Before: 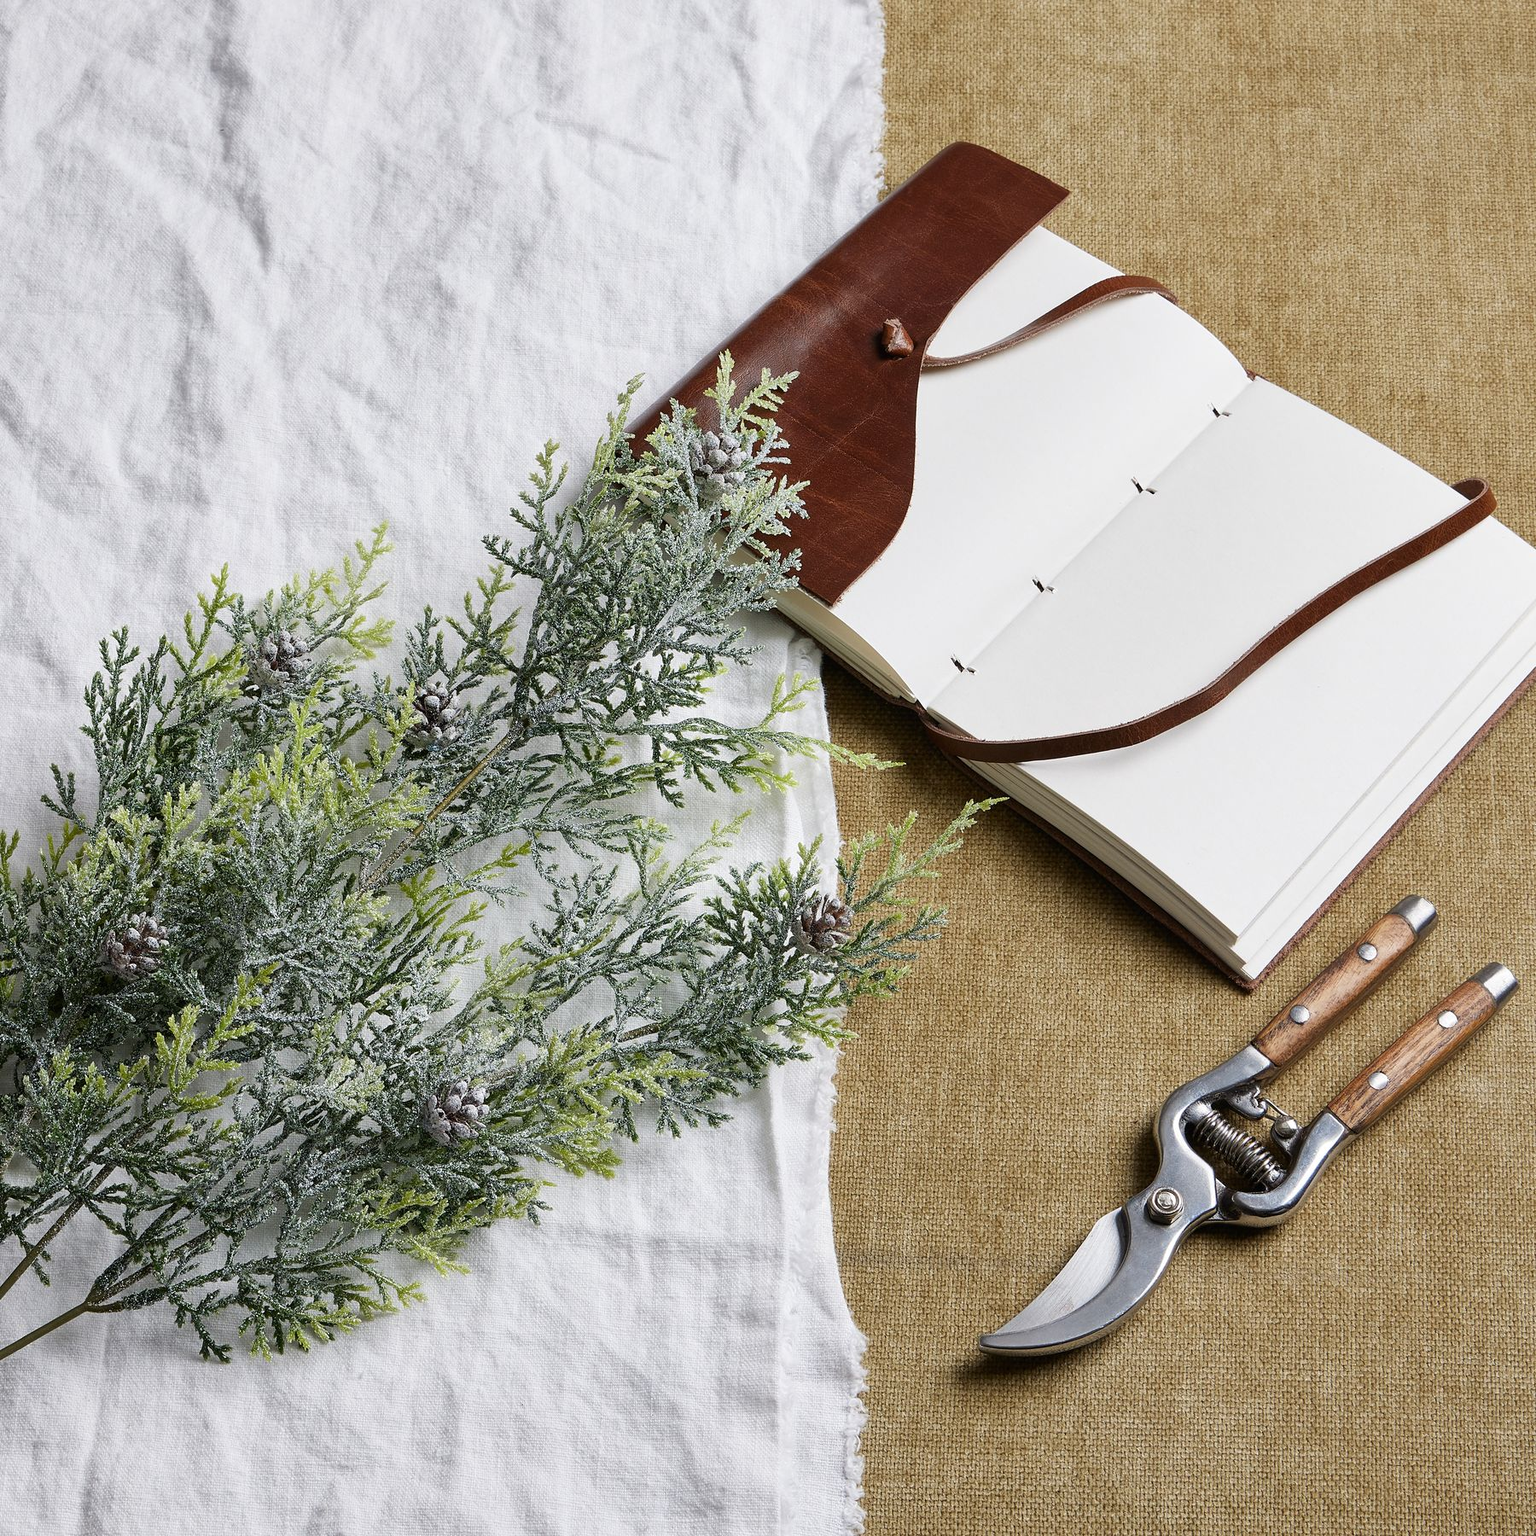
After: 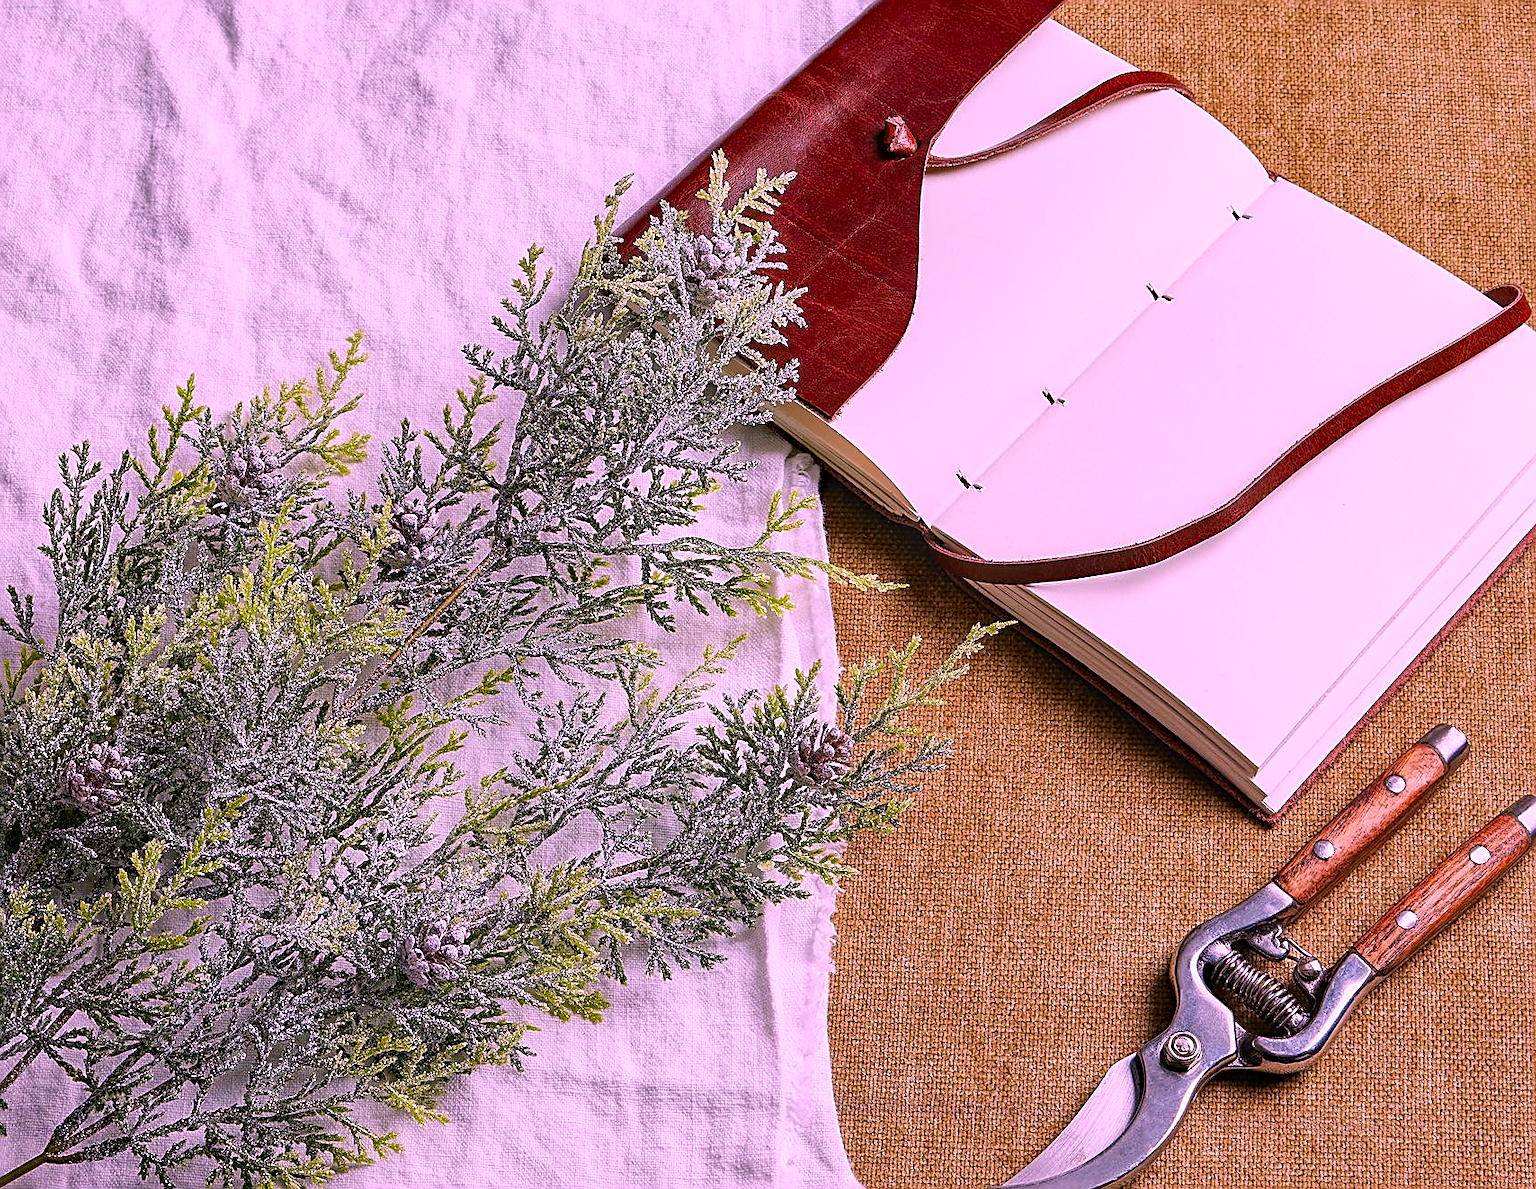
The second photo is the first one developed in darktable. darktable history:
crop and rotate: left 2.856%, top 13.562%, right 2.202%, bottom 12.901%
sharpen: amount 0.887
exposure: exposure -0.015 EV, compensate highlight preservation false
contrast equalizer: octaves 7, y [[0.5, 0.501, 0.525, 0.597, 0.58, 0.514], [0.5 ×6], [0.5 ×6], [0 ×6], [0 ×6]], mix 0.298
local contrast: on, module defaults
color correction: highlights a* 18.84, highlights b* -11.31, saturation 1.68
haze removal: strength 0.291, distance 0.248, adaptive false
